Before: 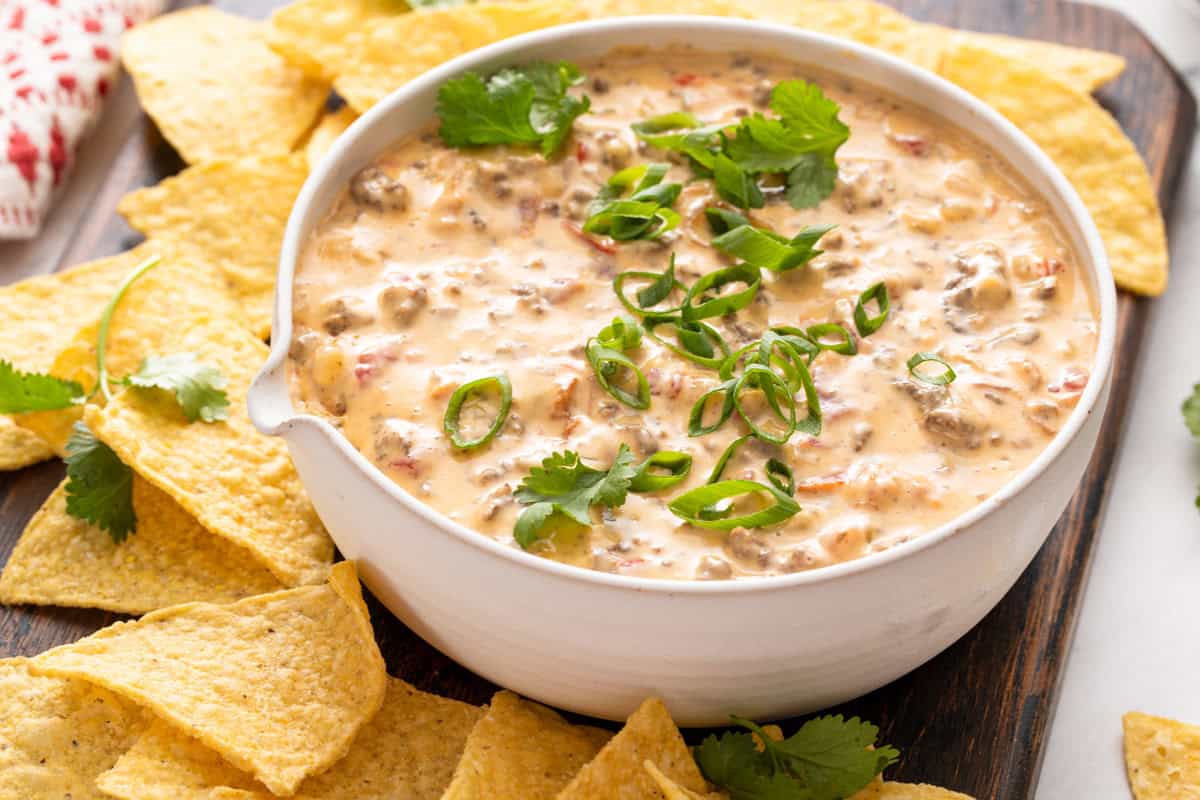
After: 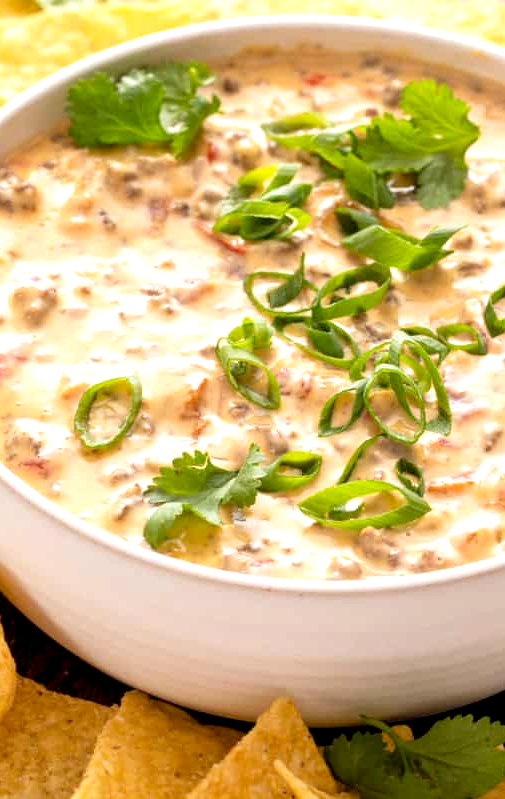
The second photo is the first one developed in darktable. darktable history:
crop: left 30.9%, right 26.976%
exposure: black level correction 0.004, exposure 0.409 EV, compensate exposure bias true, compensate highlight preservation false
